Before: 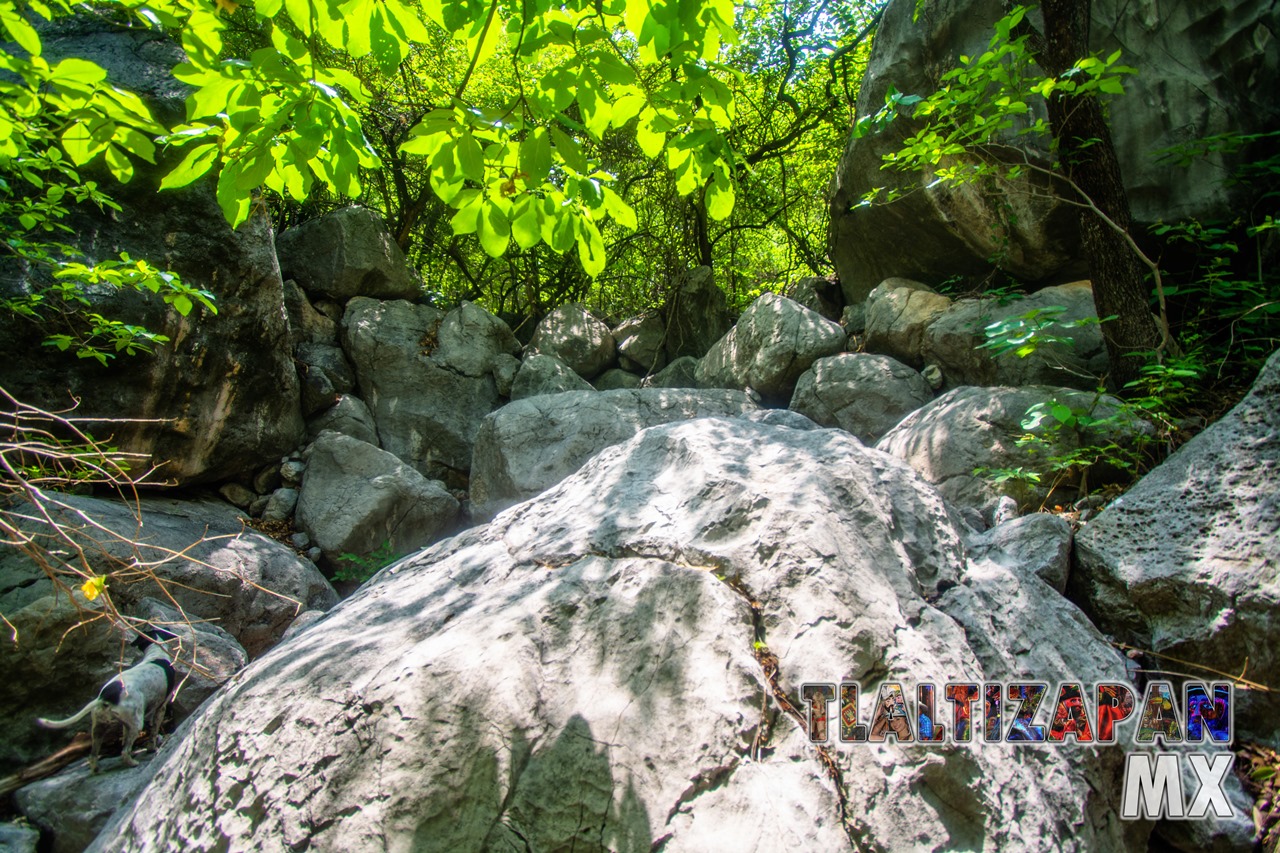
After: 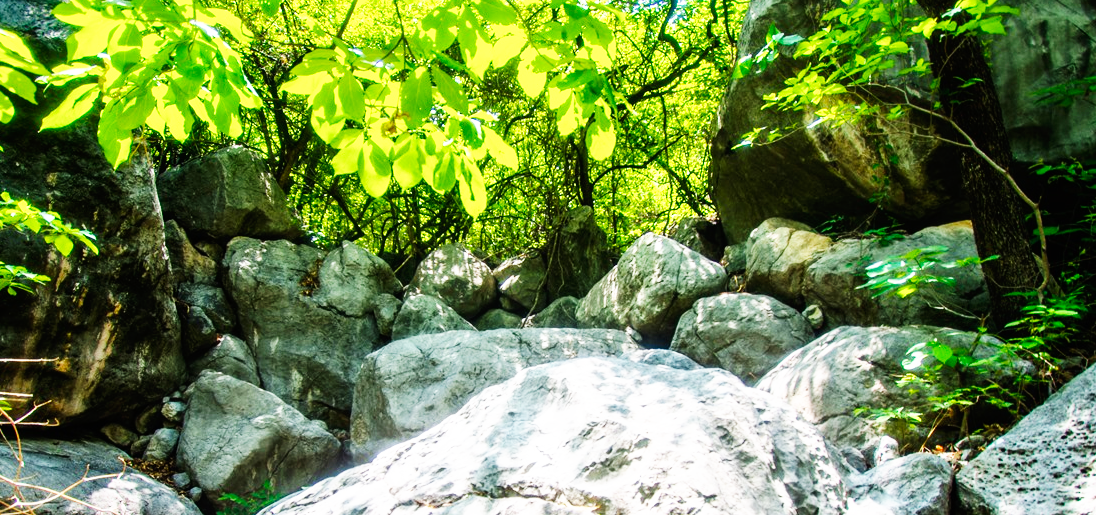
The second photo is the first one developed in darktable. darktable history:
base curve: curves: ch0 [(0, 0) (0.007, 0.004) (0.027, 0.03) (0.046, 0.07) (0.207, 0.54) (0.442, 0.872) (0.673, 0.972) (1, 1)], preserve colors none
crop and rotate: left 9.345%, top 7.22%, right 4.982%, bottom 32.331%
